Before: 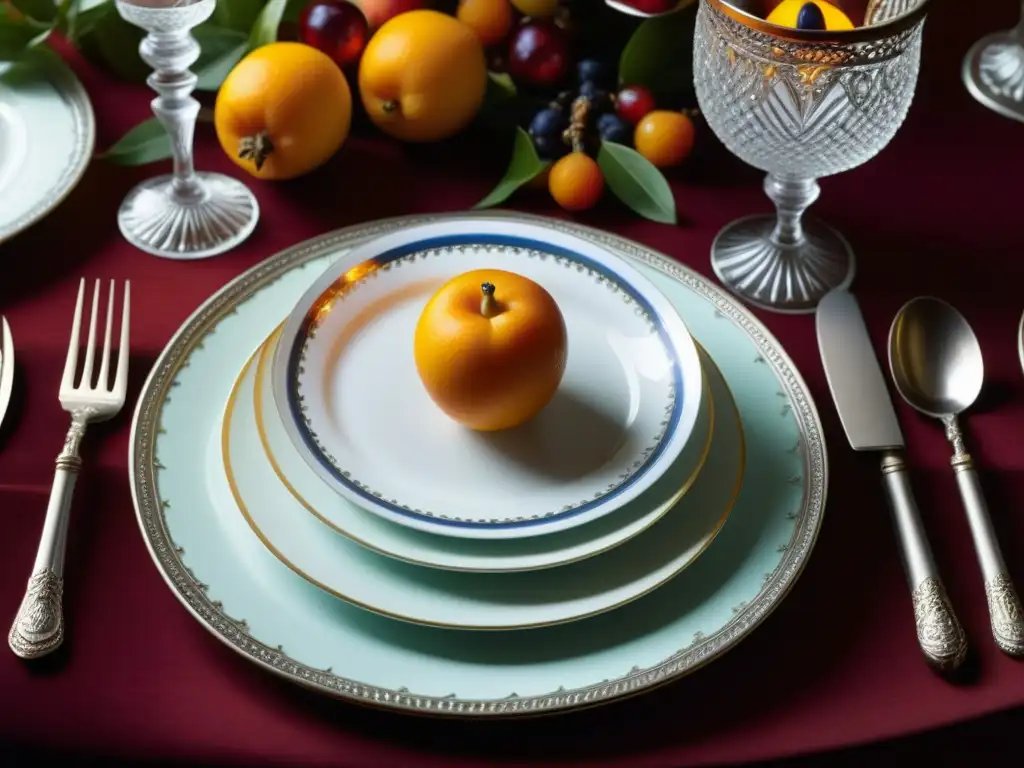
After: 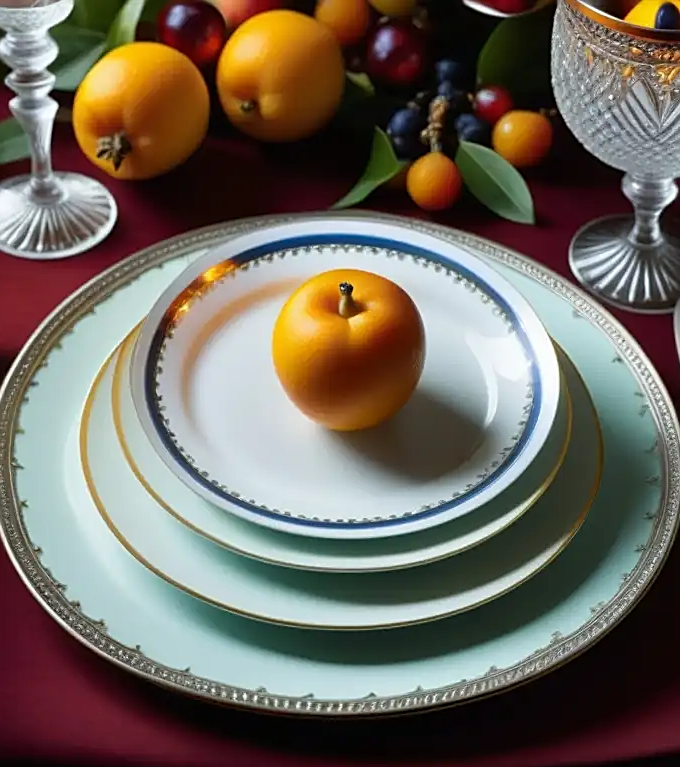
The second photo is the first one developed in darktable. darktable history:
crop and rotate: left 13.875%, right 19.688%
sharpen: on, module defaults
